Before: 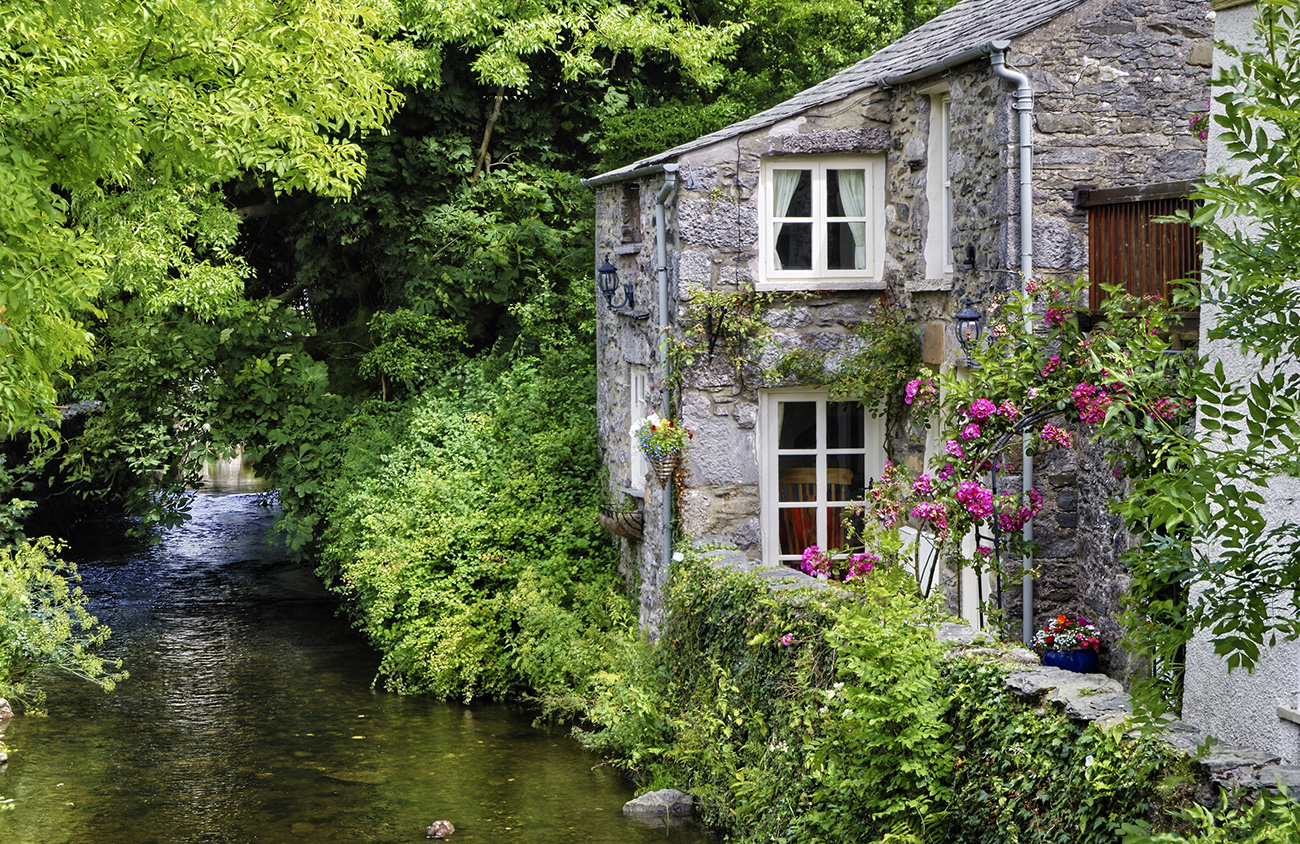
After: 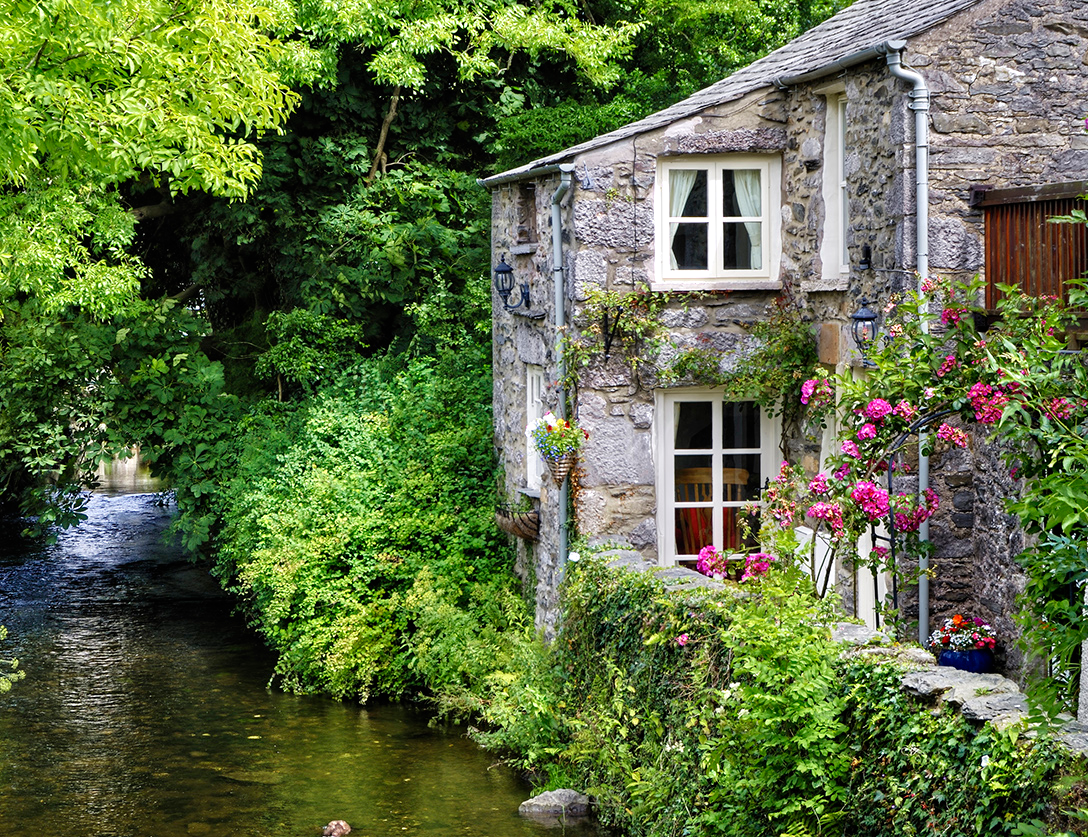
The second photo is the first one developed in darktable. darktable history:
crop: left 8.026%, right 7.374%
exposure: black level correction 0, exposure 0.2 EV, compensate exposure bias true, compensate highlight preservation false
